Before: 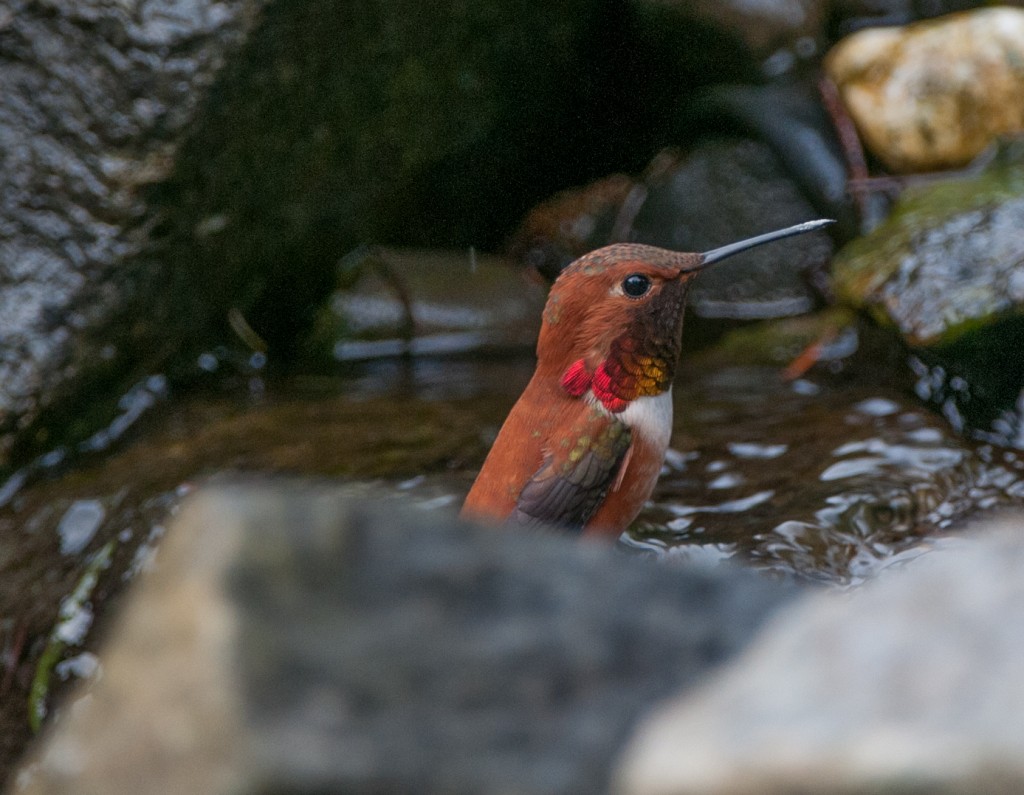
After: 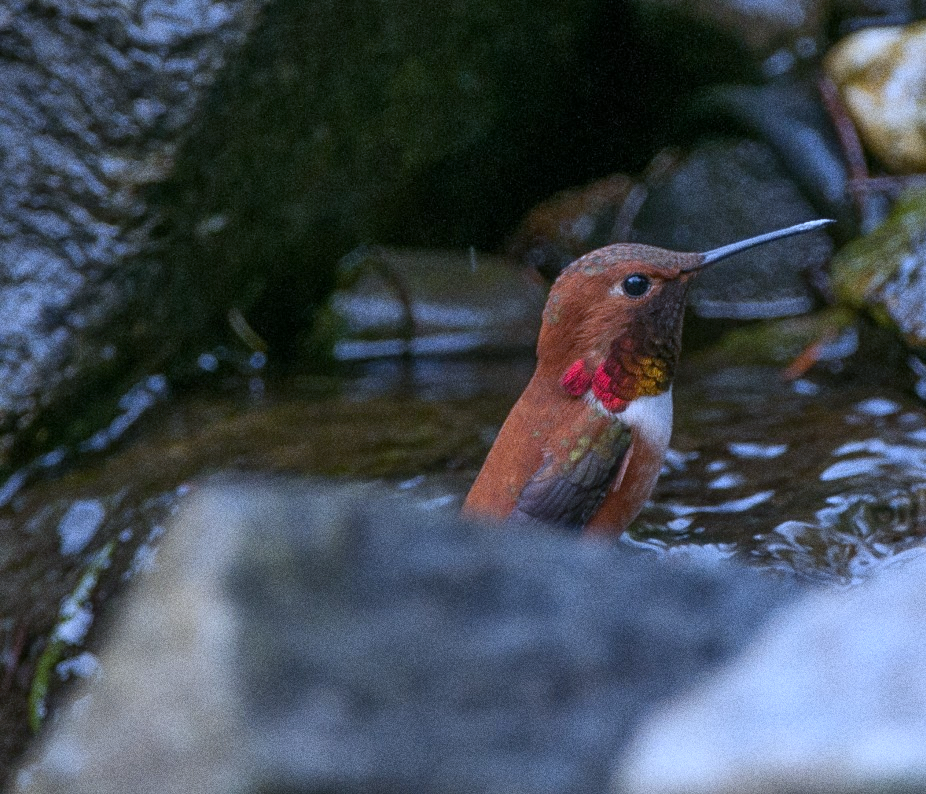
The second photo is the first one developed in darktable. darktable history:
white balance: red 0.871, blue 1.249
grain: coarseness 0.09 ISO, strength 40%
crop: right 9.509%, bottom 0.031%
exposure: exposure 0.127 EV, compensate highlight preservation false
